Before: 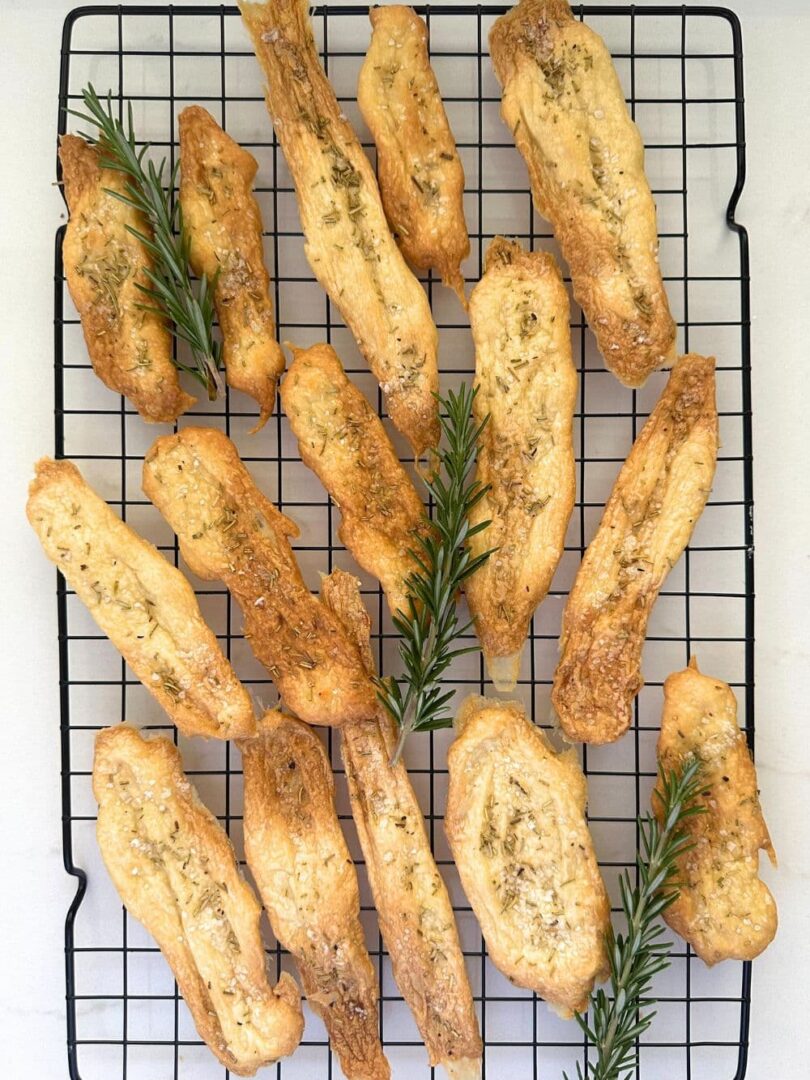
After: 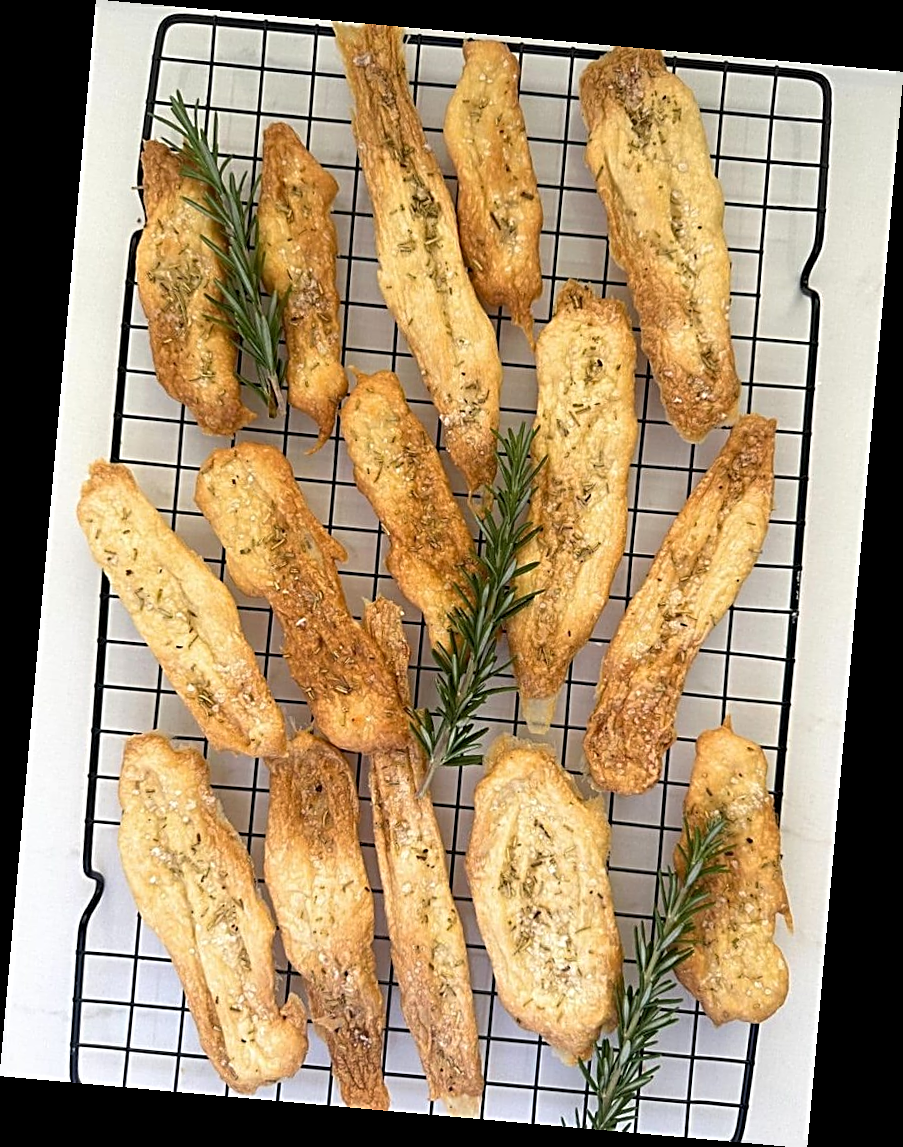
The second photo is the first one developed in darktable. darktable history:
sharpen: radius 2.676, amount 0.669
rotate and perspective: rotation 5.12°, automatic cropping off
